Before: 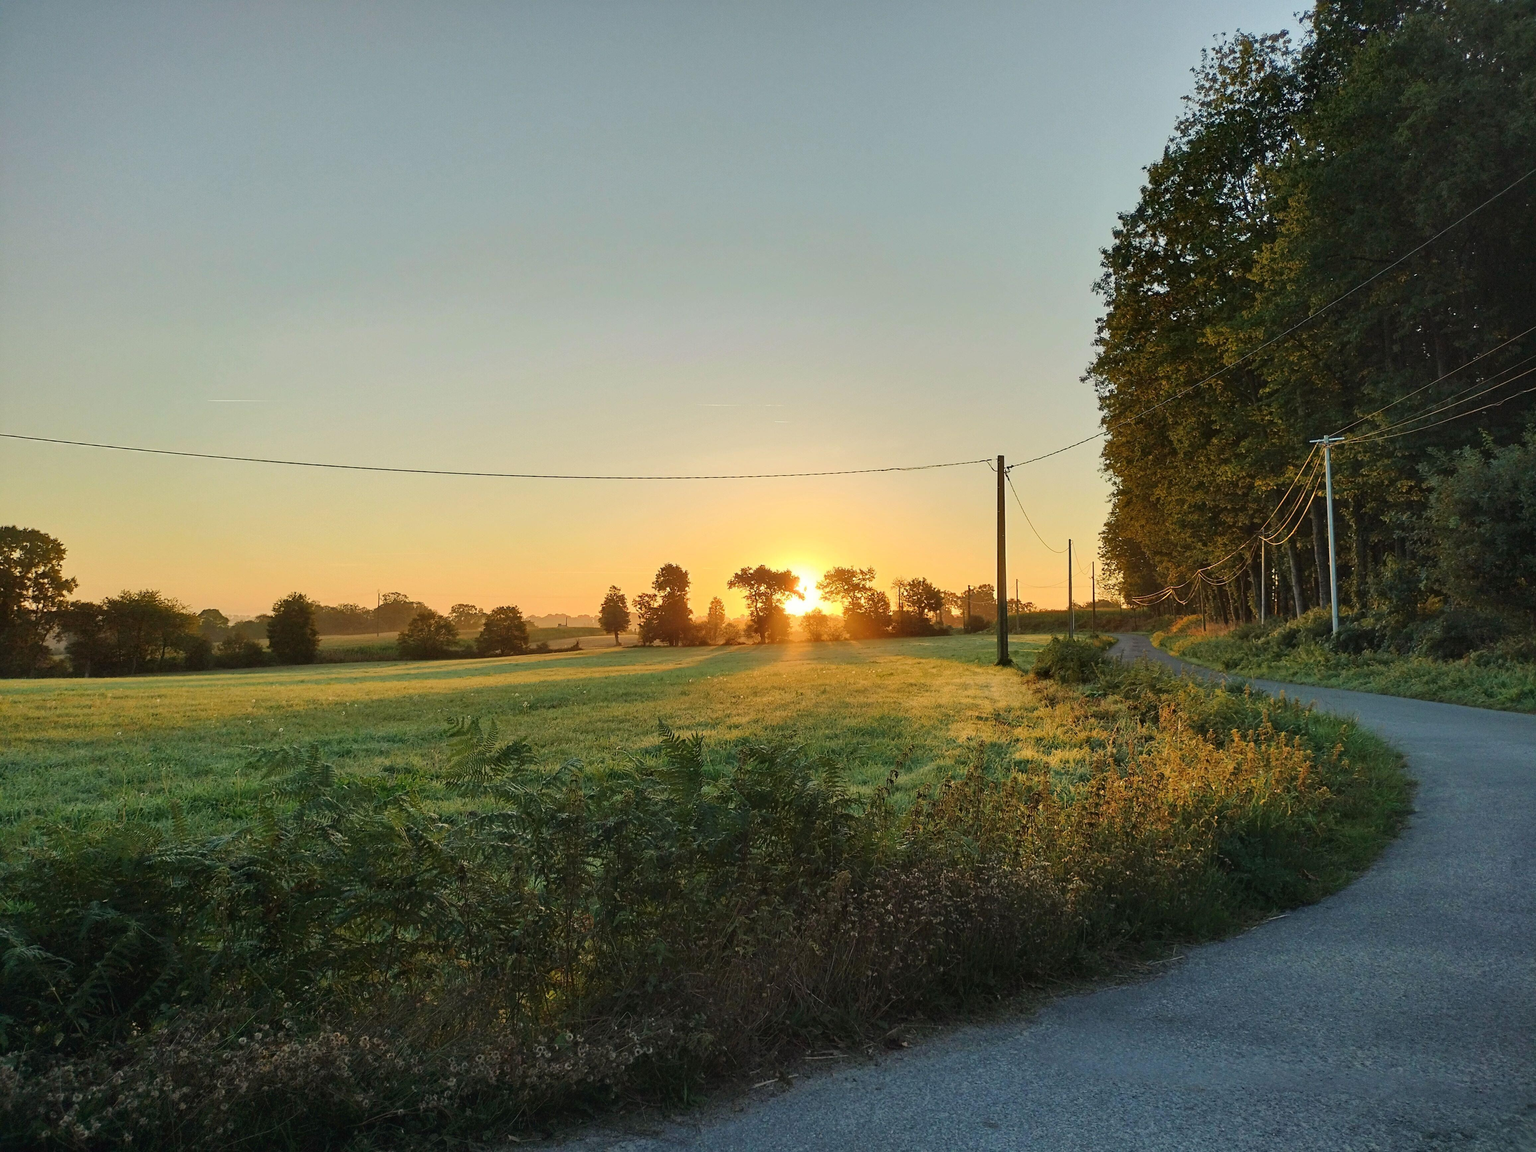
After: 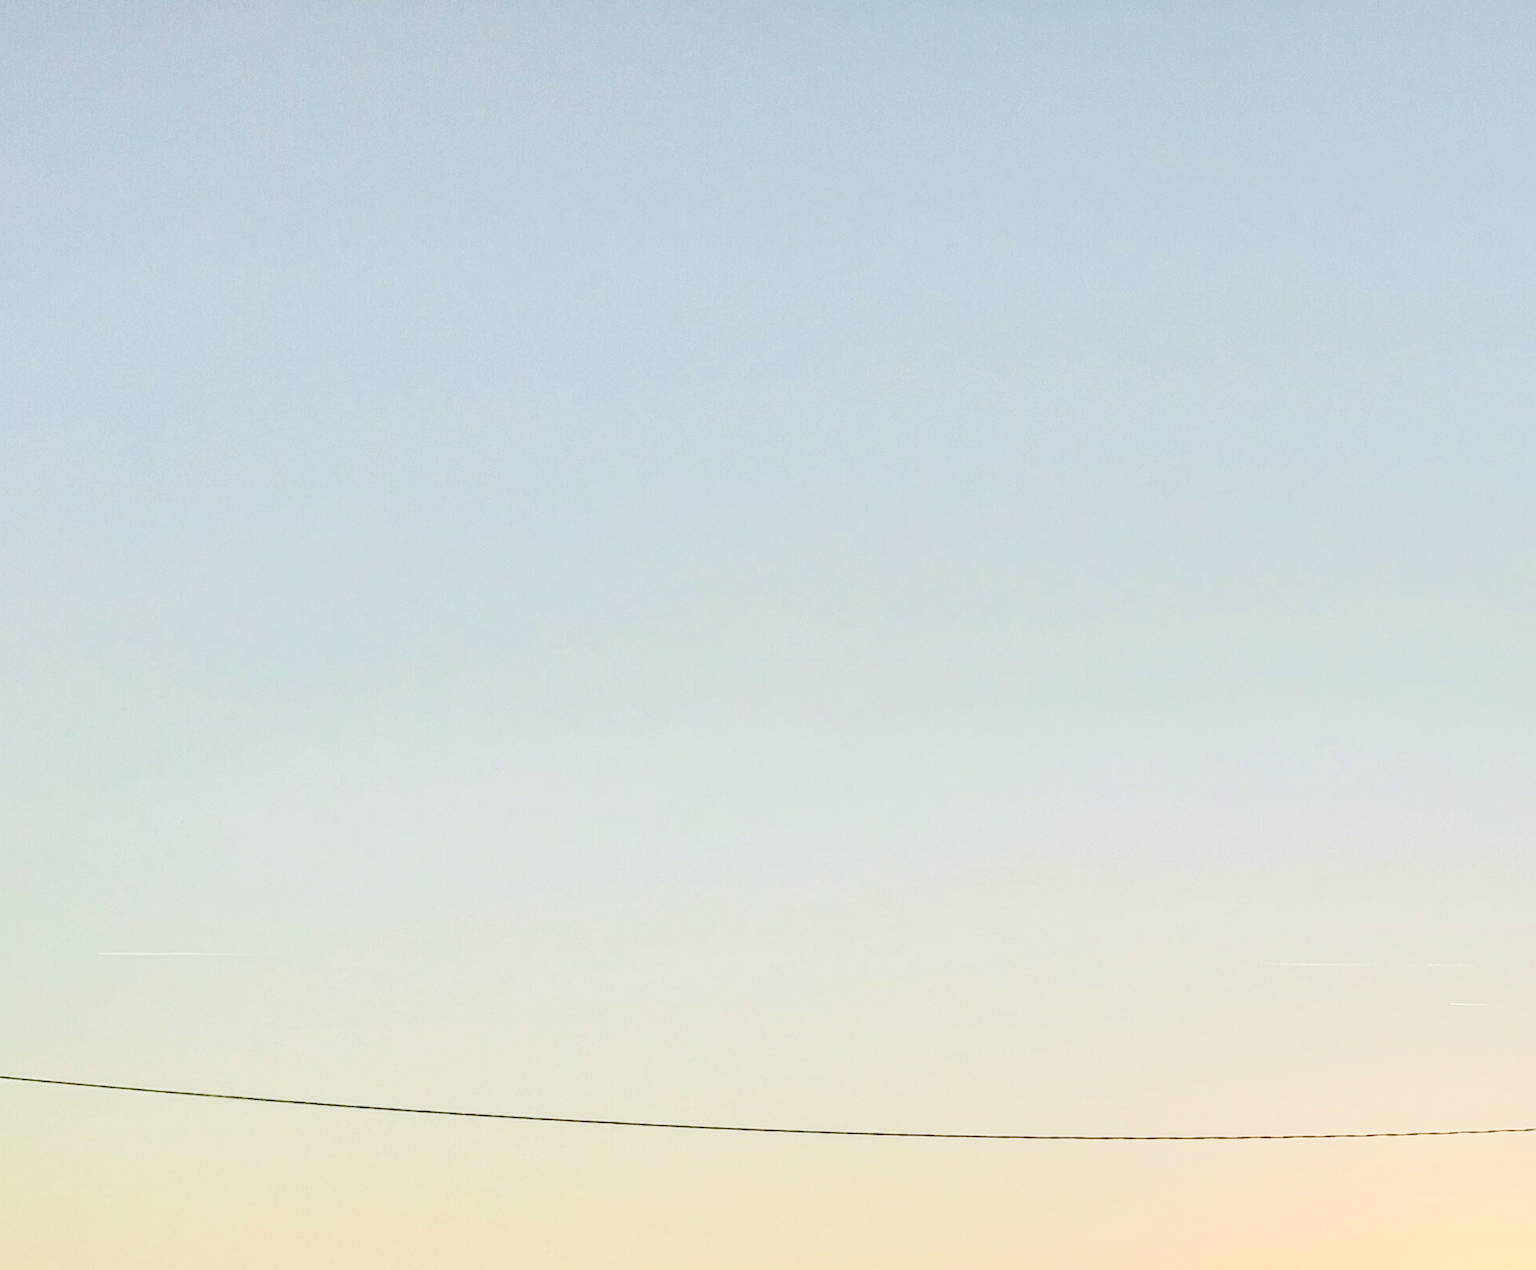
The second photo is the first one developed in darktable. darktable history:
crop and rotate: left 10.817%, top 0.062%, right 47.194%, bottom 53.626%
white balance: red 0.974, blue 1.044
color balance rgb: shadows lift › chroma 1%, shadows lift › hue 113°, highlights gain › chroma 0.2%, highlights gain › hue 333°, perceptual saturation grading › global saturation 20%, perceptual saturation grading › highlights -50%, perceptual saturation grading › shadows 25%, contrast -10%
local contrast: detail 130%
filmic rgb: black relative exposure -7.65 EV, white relative exposure 4.56 EV, hardness 3.61
contrast brightness saturation: contrast 0.07, brightness 0.08, saturation 0.18
exposure: black level correction 0, exposure 1.45 EV, compensate exposure bias true, compensate highlight preservation false
